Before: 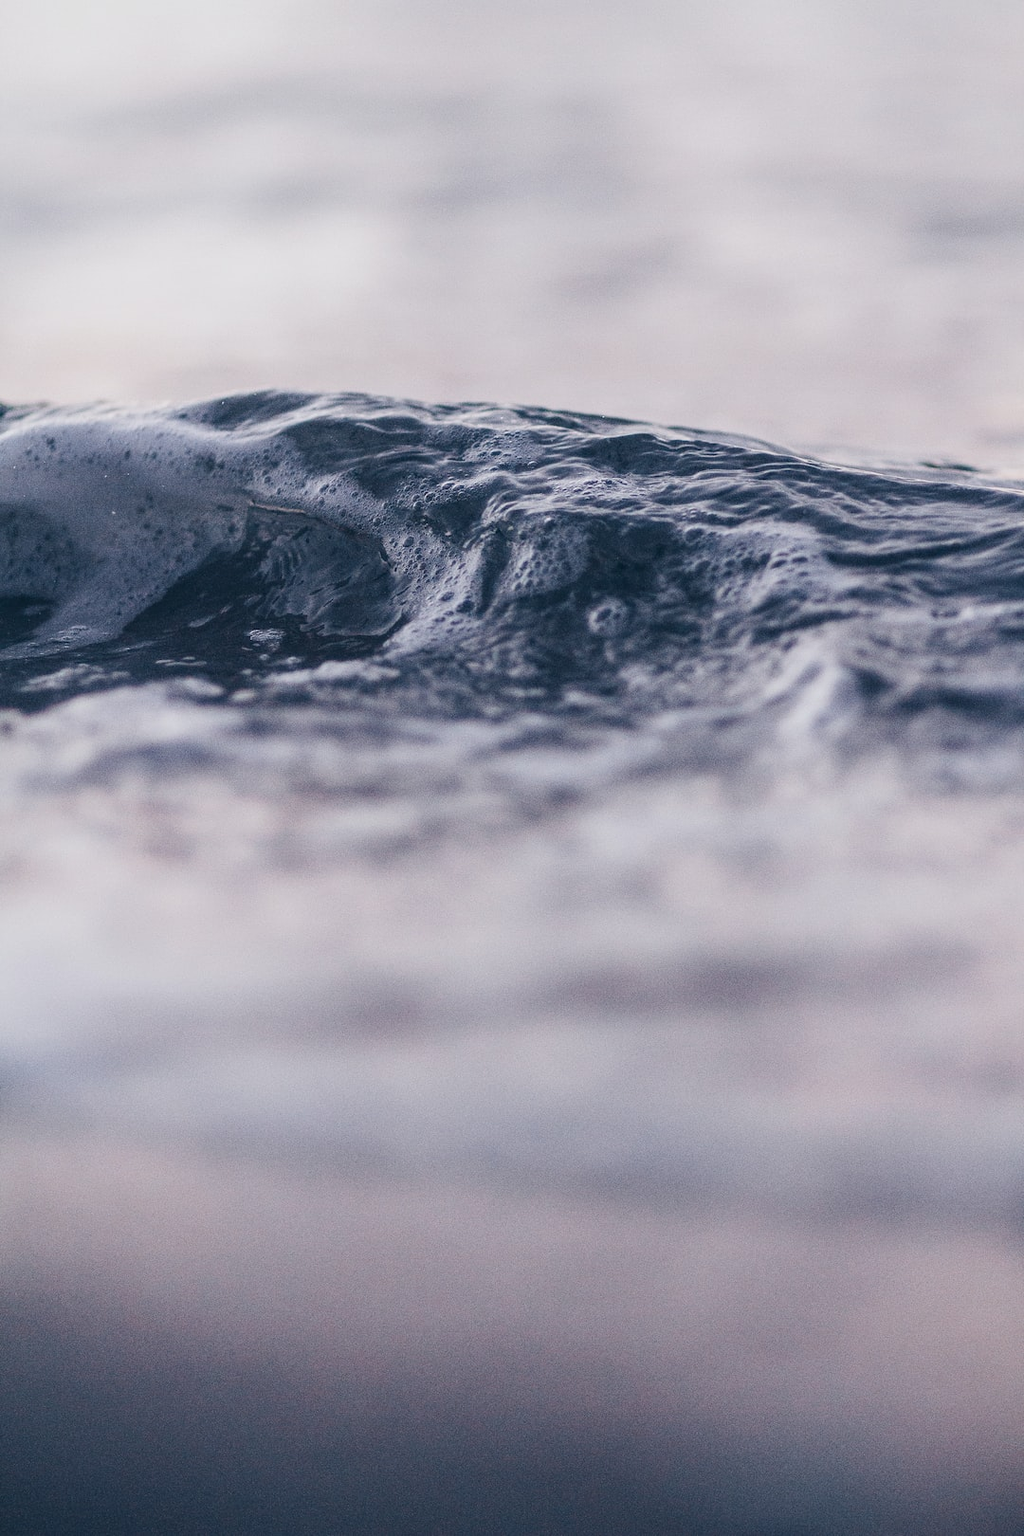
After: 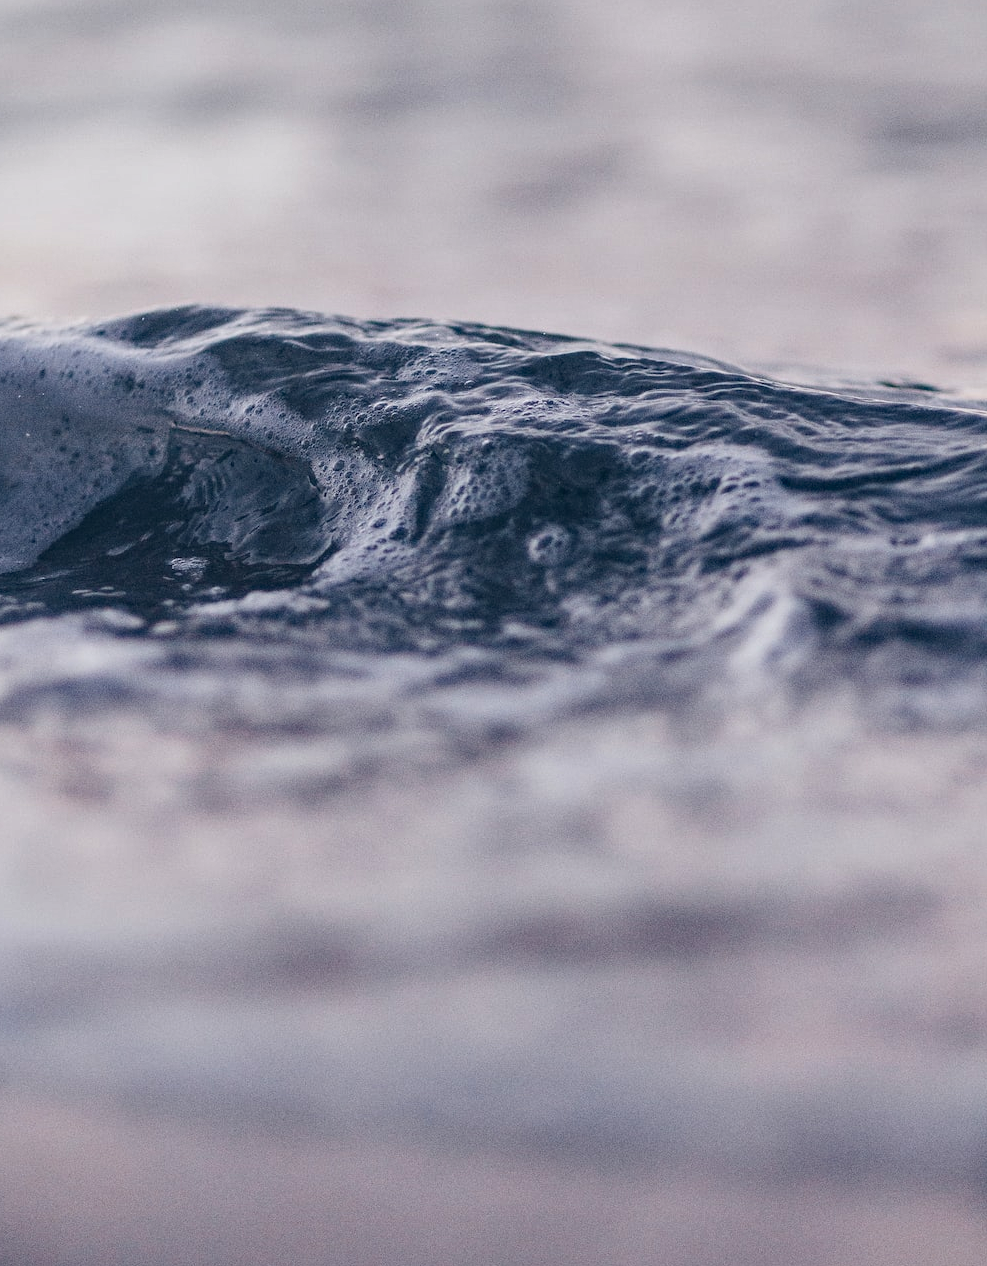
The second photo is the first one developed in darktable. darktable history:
haze removal: compatibility mode true, adaptive false
crop: left 8.56%, top 6.602%, bottom 15.221%
shadows and highlights: soften with gaussian
